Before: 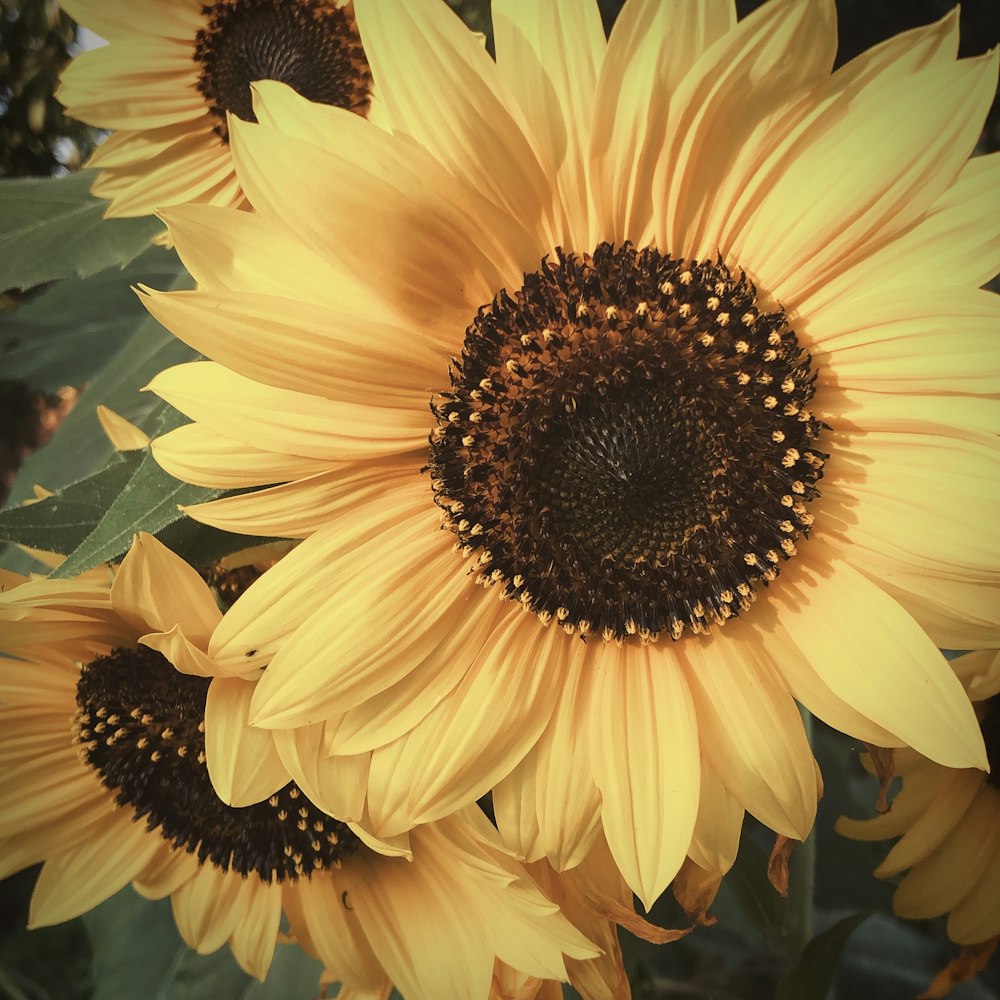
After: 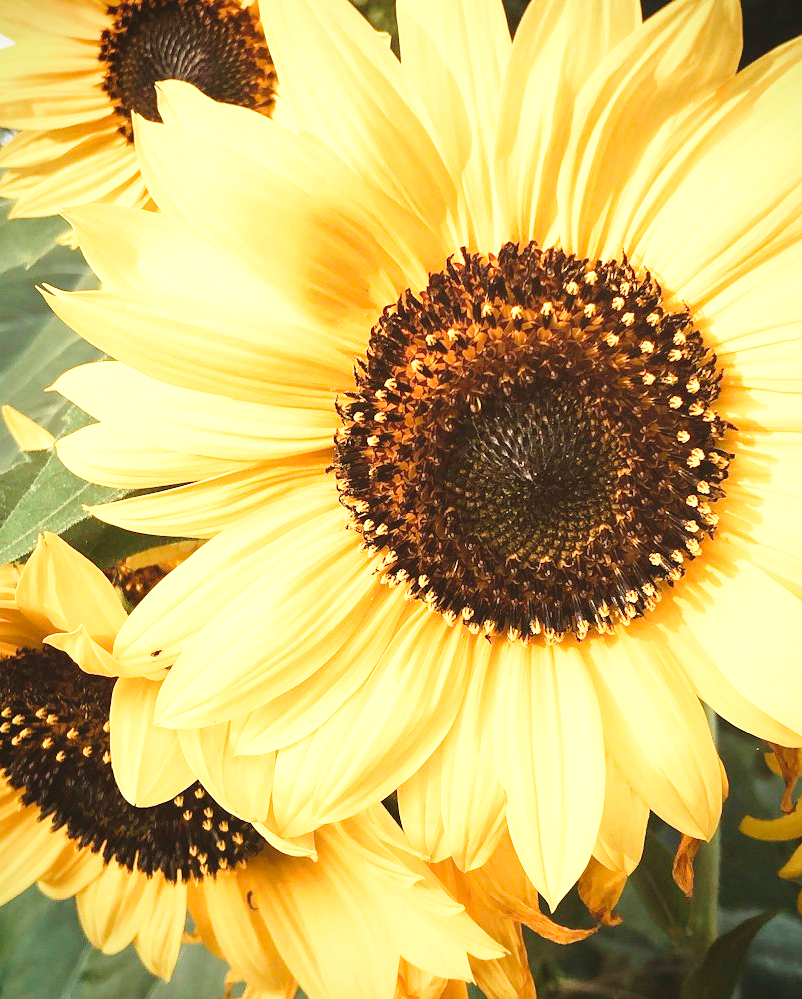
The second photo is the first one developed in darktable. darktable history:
rotate and perspective: crop left 0, crop top 0
crop and rotate: left 9.597%, right 10.195%
base curve: curves: ch0 [(0, 0) (0.028, 0.03) (0.121, 0.232) (0.46, 0.748) (0.859, 0.968) (1, 1)], preserve colors none
exposure: exposure 0.781 EV, compensate highlight preservation false
